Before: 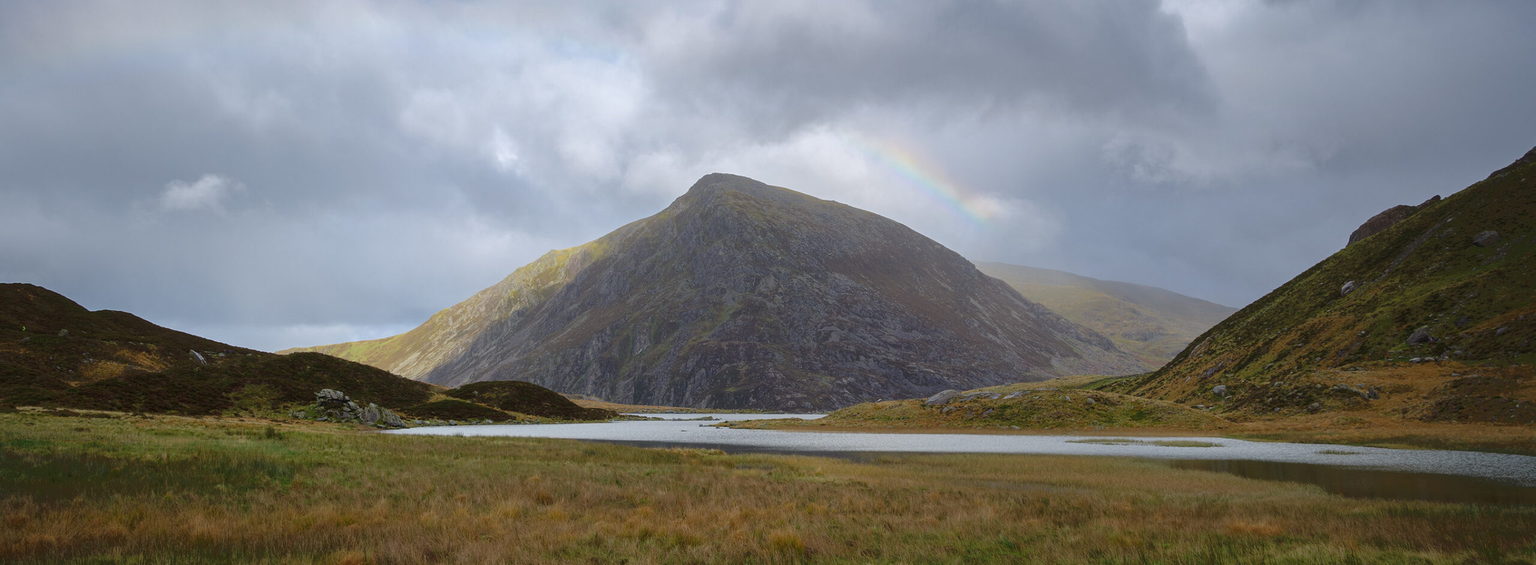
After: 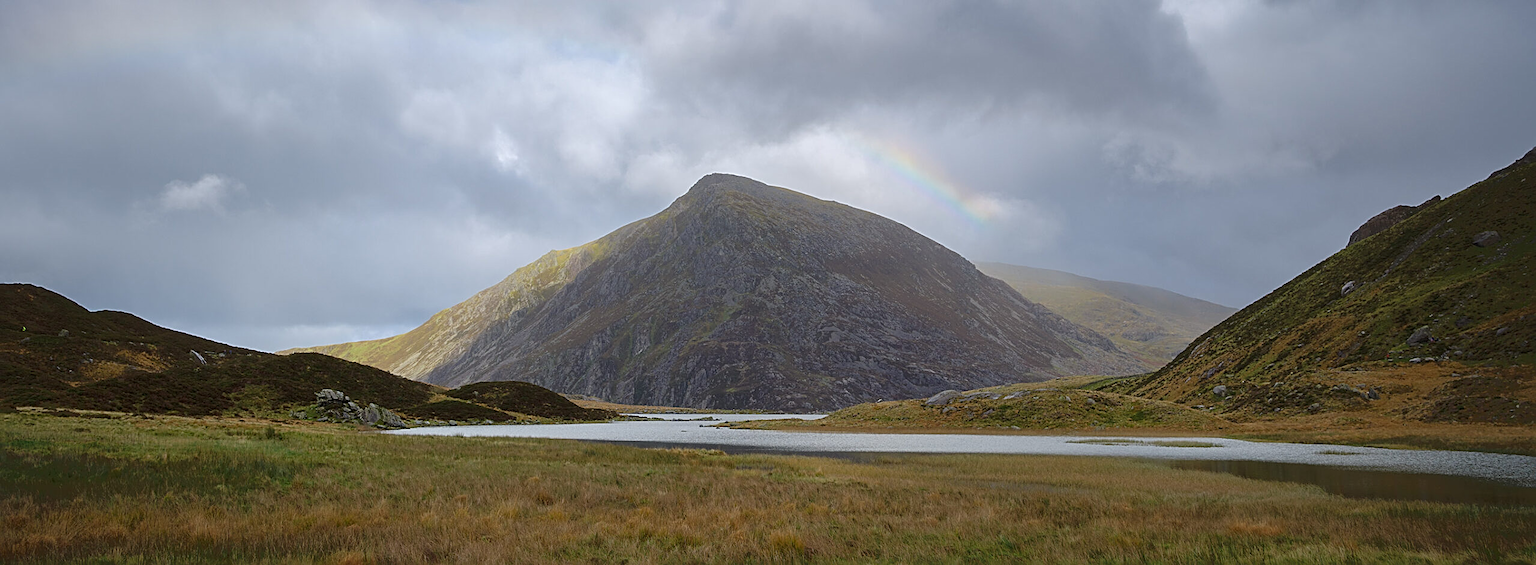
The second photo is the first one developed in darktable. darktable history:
sharpen: radius 2.631, amount 0.67
tone equalizer: edges refinement/feathering 500, mask exposure compensation -1.57 EV, preserve details no
